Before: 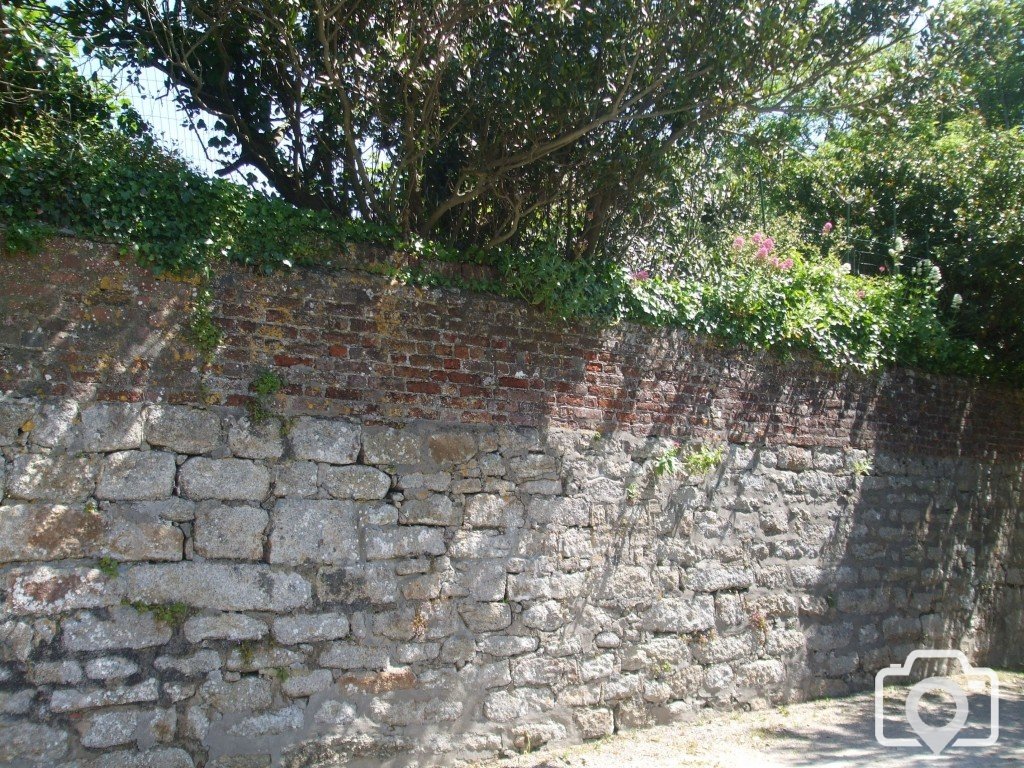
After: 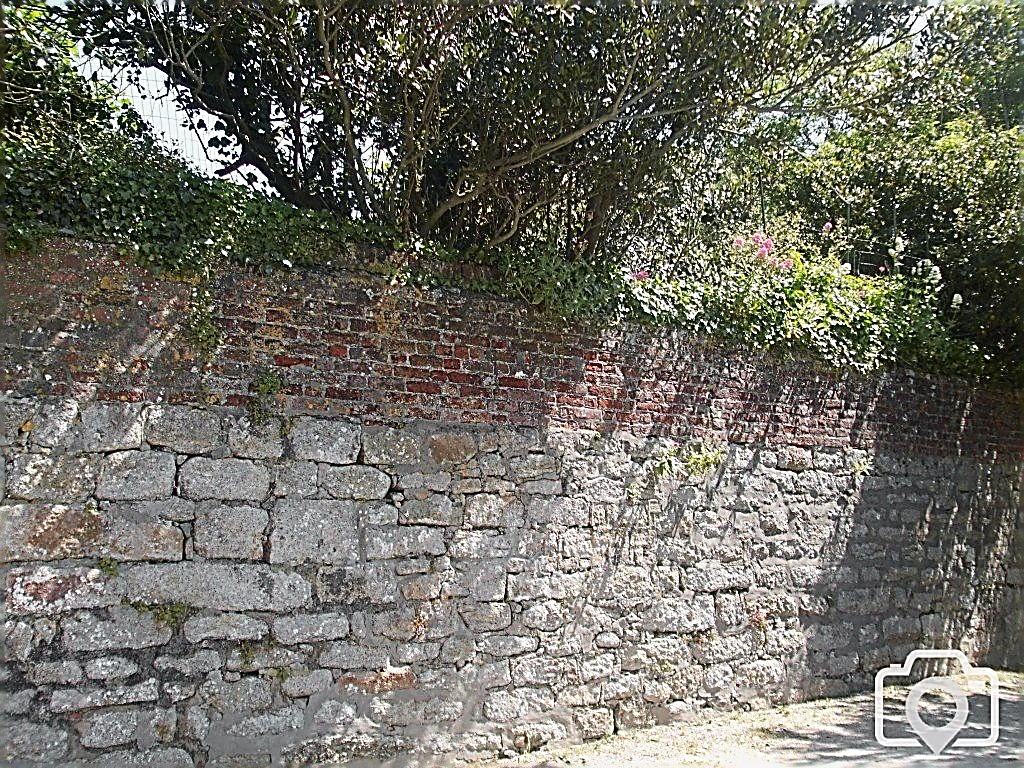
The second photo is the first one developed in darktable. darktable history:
sharpen: amount 1.863
tone curve: curves: ch0 [(0, 0.013) (0.036, 0.035) (0.274, 0.288) (0.504, 0.536) (0.844, 0.84) (1, 0.97)]; ch1 [(0, 0) (0.389, 0.403) (0.462, 0.48) (0.499, 0.5) (0.522, 0.534) (0.567, 0.588) (0.626, 0.645) (0.749, 0.781) (1, 1)]; ch2 [(0, 0) (0.457, 0.486) (0.5, 0.501) (0.533, 0.539) (0.599, 0.6) (0.704, 0.732) (1, 1)], color space Lab, independent channels, preserve colors none
